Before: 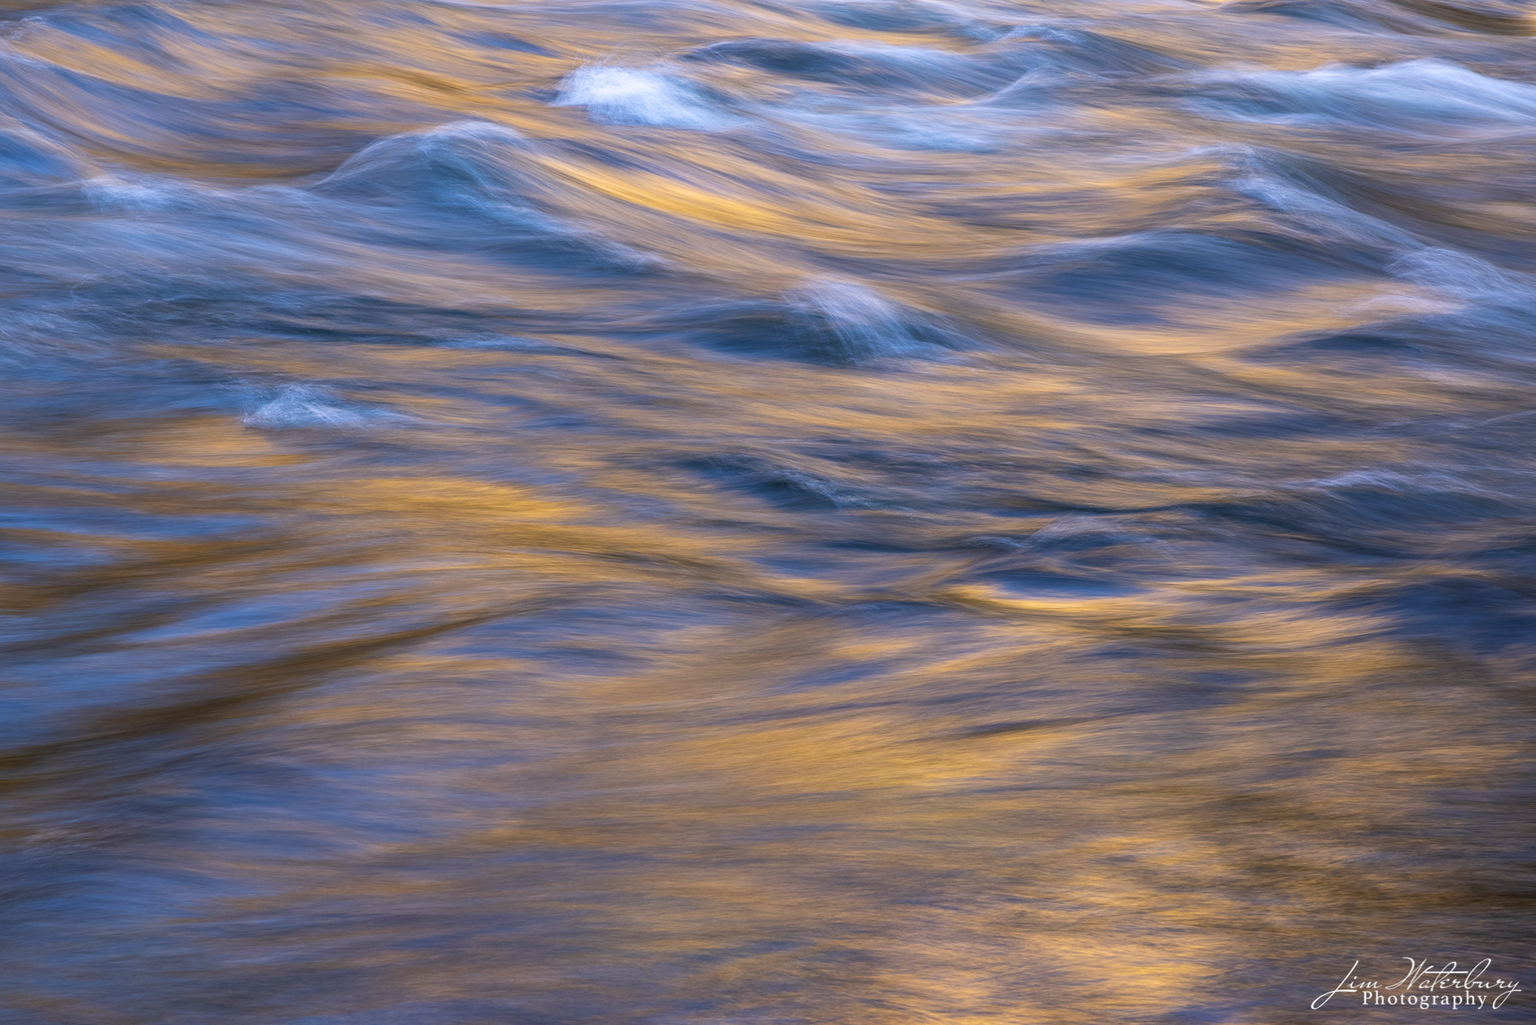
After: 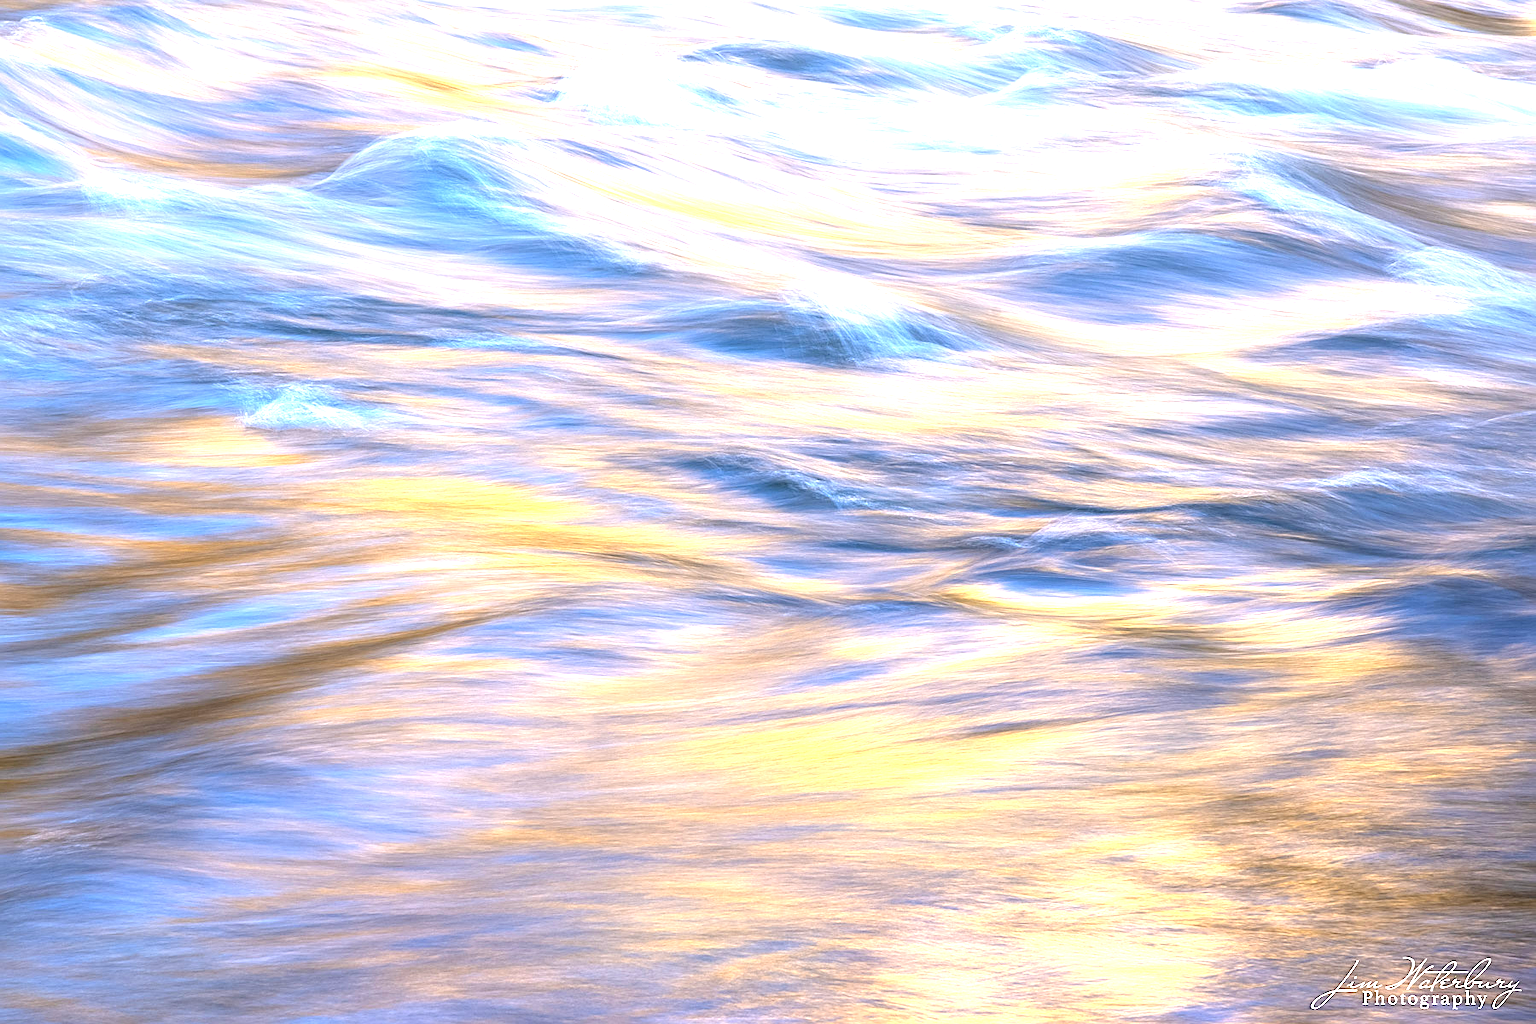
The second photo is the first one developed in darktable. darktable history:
exposure: black level correction 0, exposure 2 EV, compensate highlight preservation false
sharpen: on, module defaults
